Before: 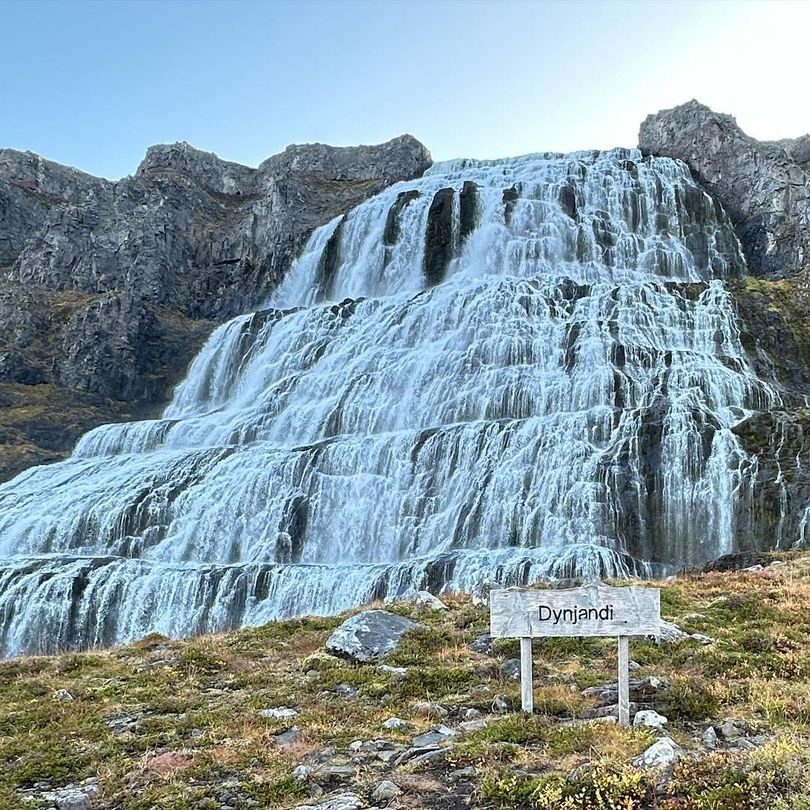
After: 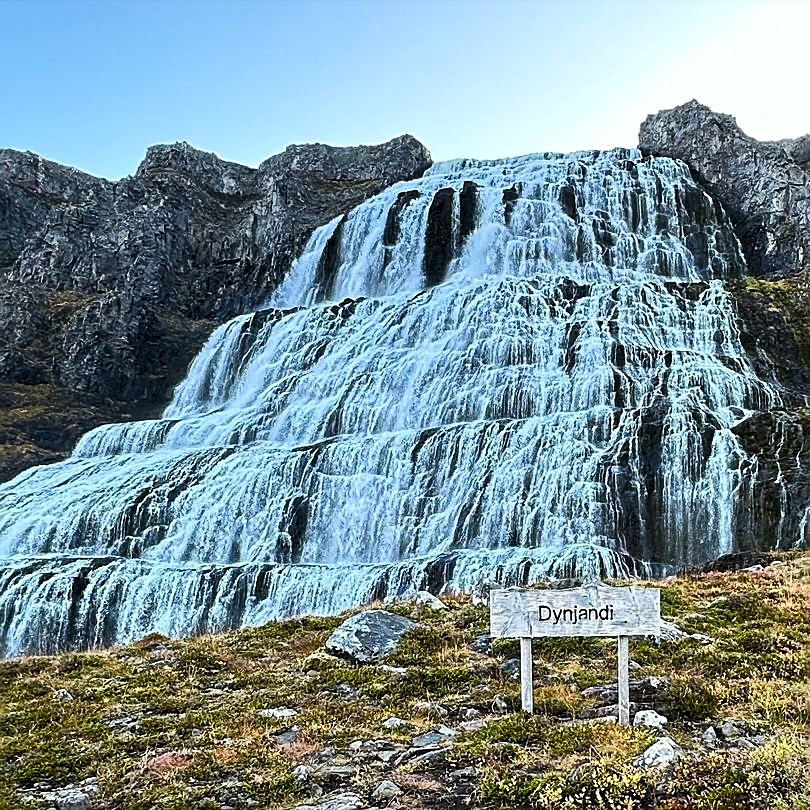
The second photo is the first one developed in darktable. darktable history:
tone curve: curves: ch0 [(0, 0) (0.003, 0) (0.011, 0) (0.025, 0) (0.044, 0.006) (0.069, 0.024) (0.1, 0.038) (0.136, 0.052) (0.177, 0.08) (0.224, 0.112) (0.277, 0.145) (0.335, 0.206) (0.399, 0.284) (0.468, 0.372) (0.543, 0.477) (0.623, 0.593) (0.709, 0.717) (0.801, 0.815) (0.898, 0.92) (1, 1)], color space Lab, linked channels, preserve colors none
sharpen: on, module defaults
color balance rgb: linear chroma grading › global chroma 7.902%, perceptual saturation grading › global saturation 20%, perceptual saturation grading › highlights -25.769%, perceptual saturation grading › shadows 49.998%, global vibrance 20%
